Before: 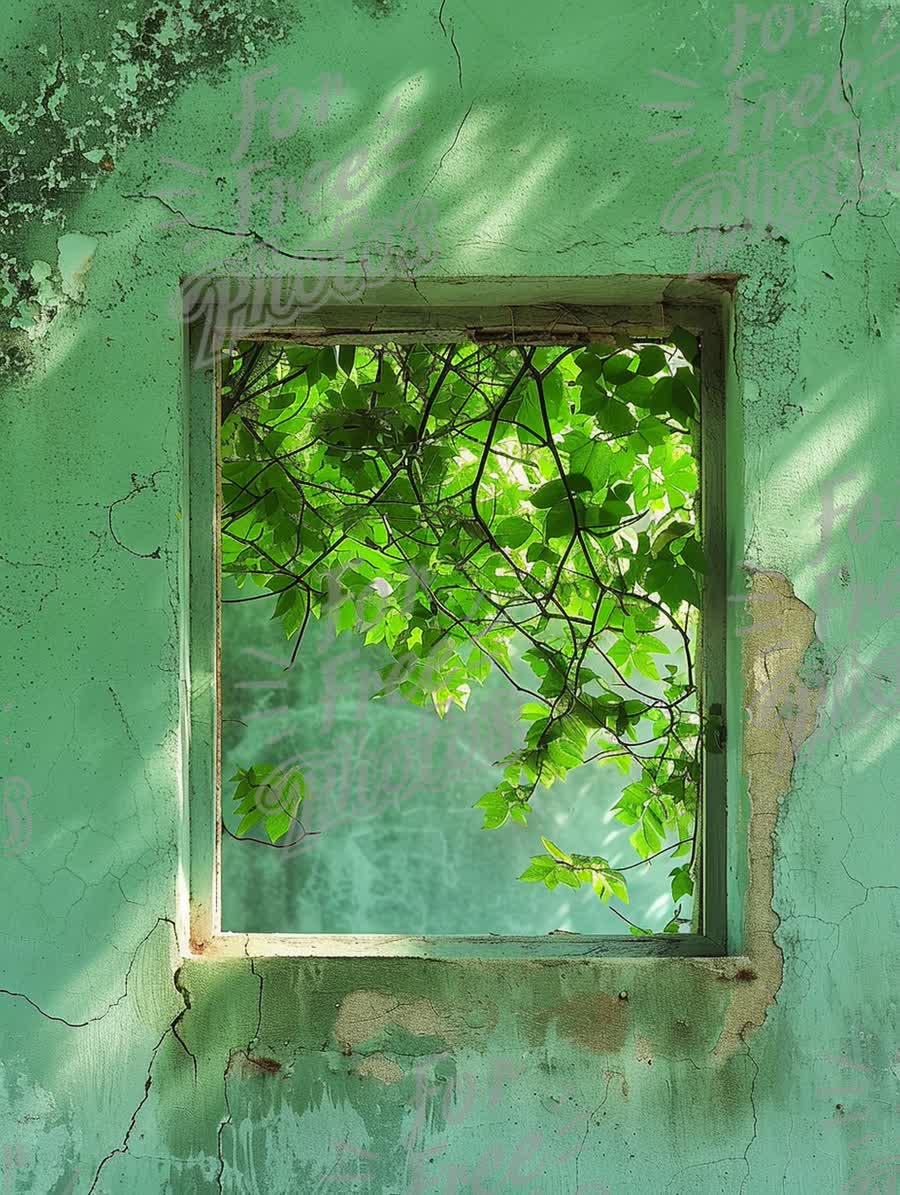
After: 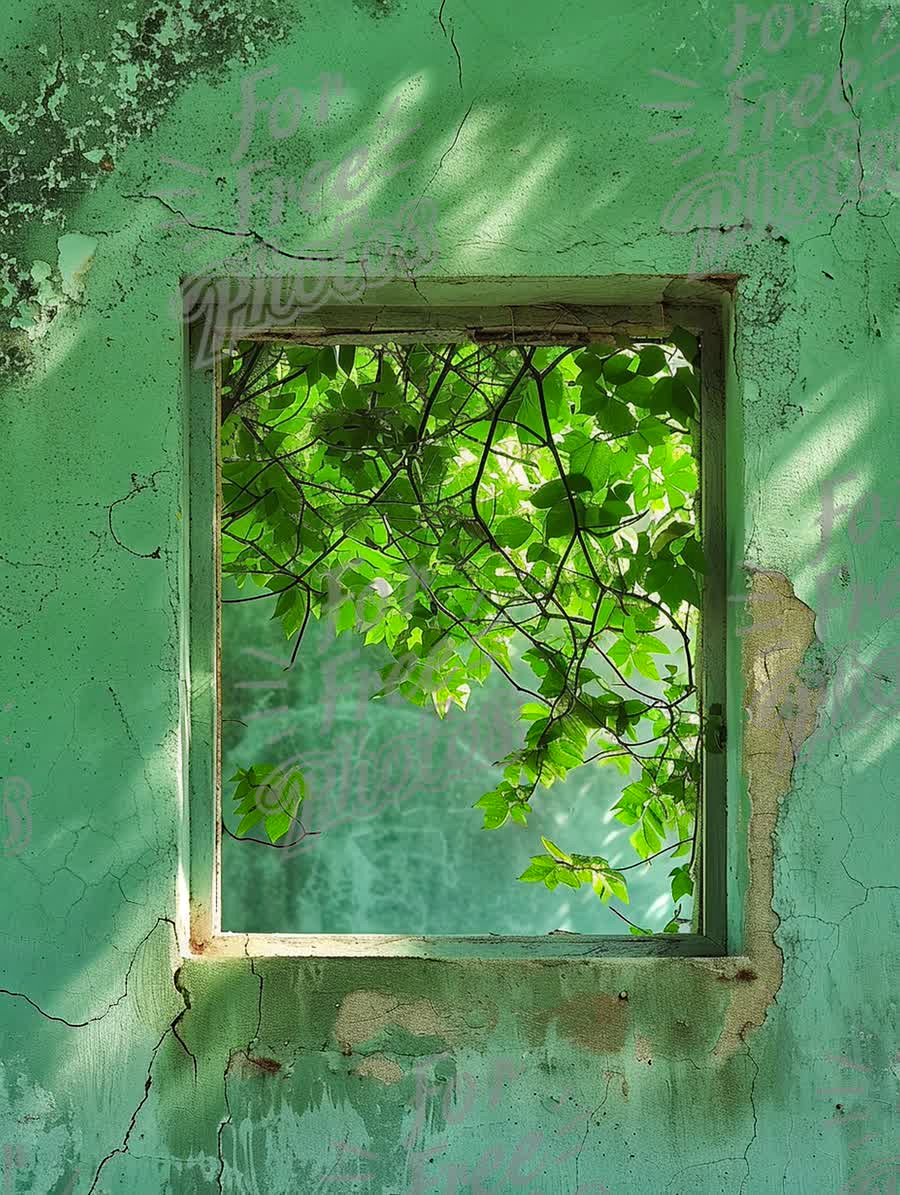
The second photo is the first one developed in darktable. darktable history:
haze removal: compatibility mode true, adaptive false
shadows and highlights: shadows 24.56, highlights -76.96, highlights color adjustment 55.74%, soften with gaussian
